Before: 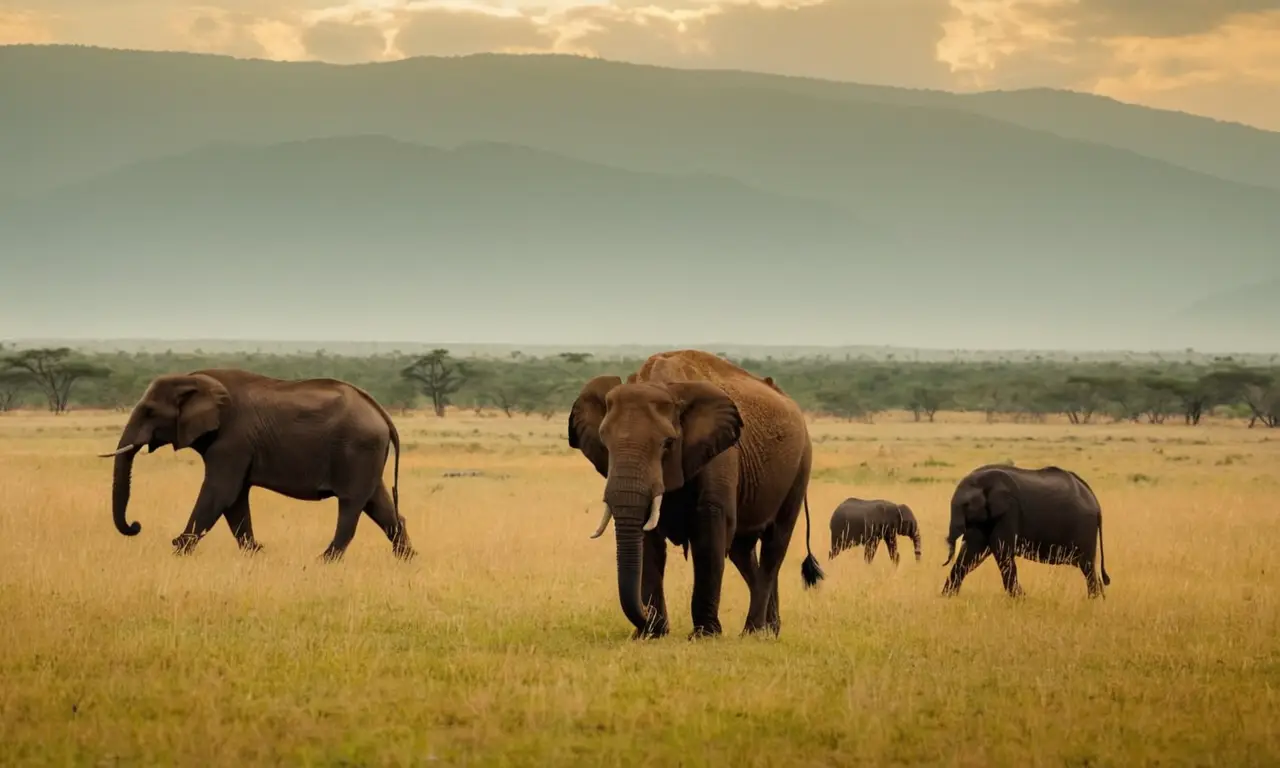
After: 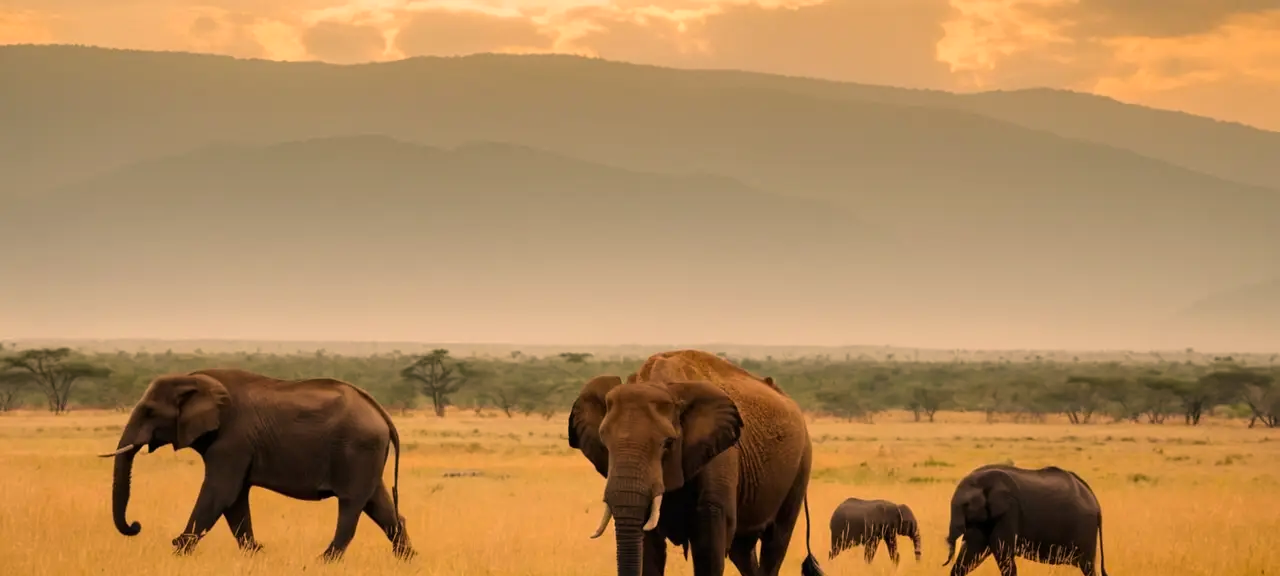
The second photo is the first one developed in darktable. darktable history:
crop: bottom 24.967%
color correction: highlights a* 17.88, highlights b* 18.79
